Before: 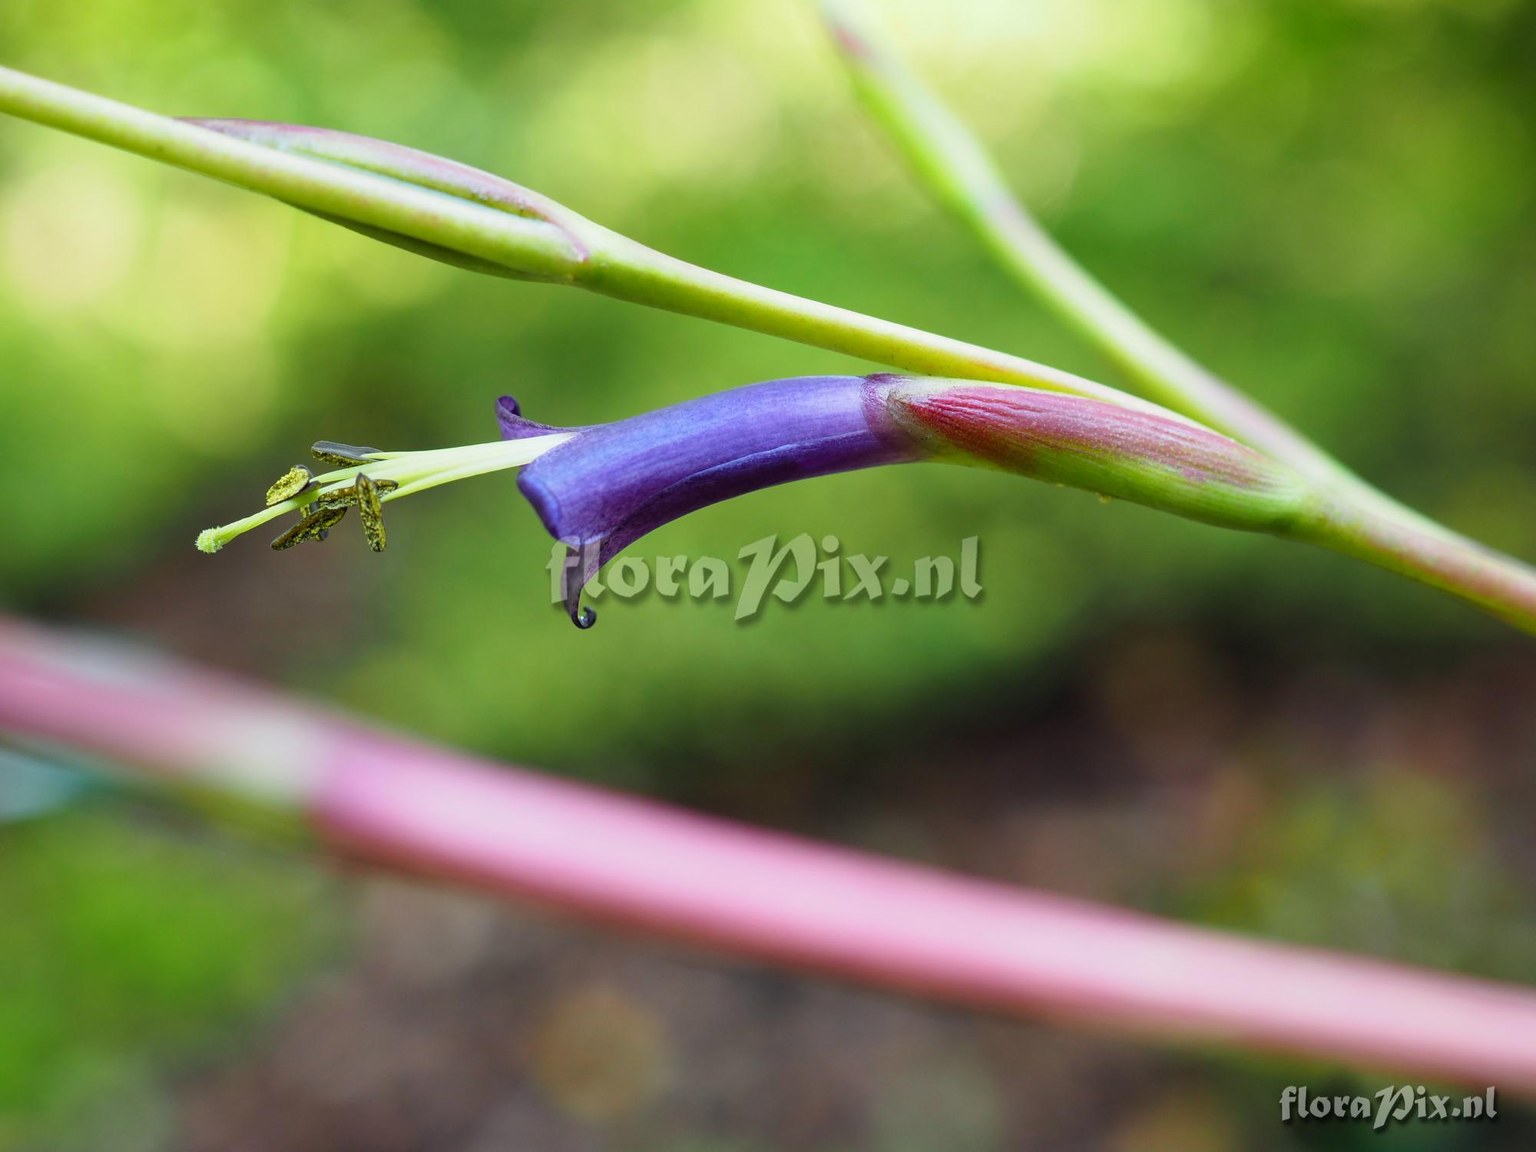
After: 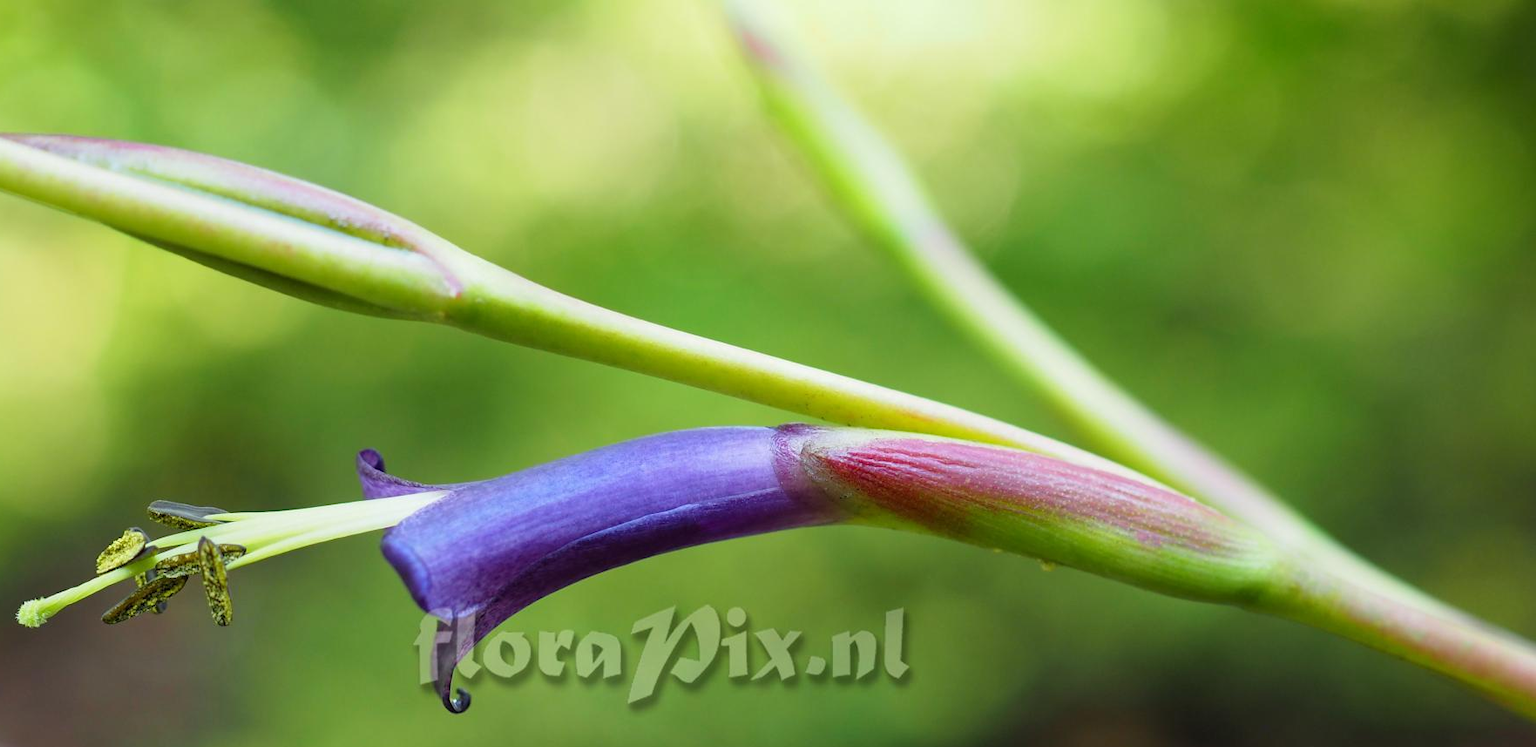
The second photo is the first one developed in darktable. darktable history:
crop and rotate: left 11.812%, bottom 42.776%
rotate and perspective: automatic cropping original format, crop left 0, crop top 0
shadows and highlights: radius 334.93, shadows 63.48, highlights 6.06, compress 87.7%, highlights color adjustment 39.73%, soften with gaussian
